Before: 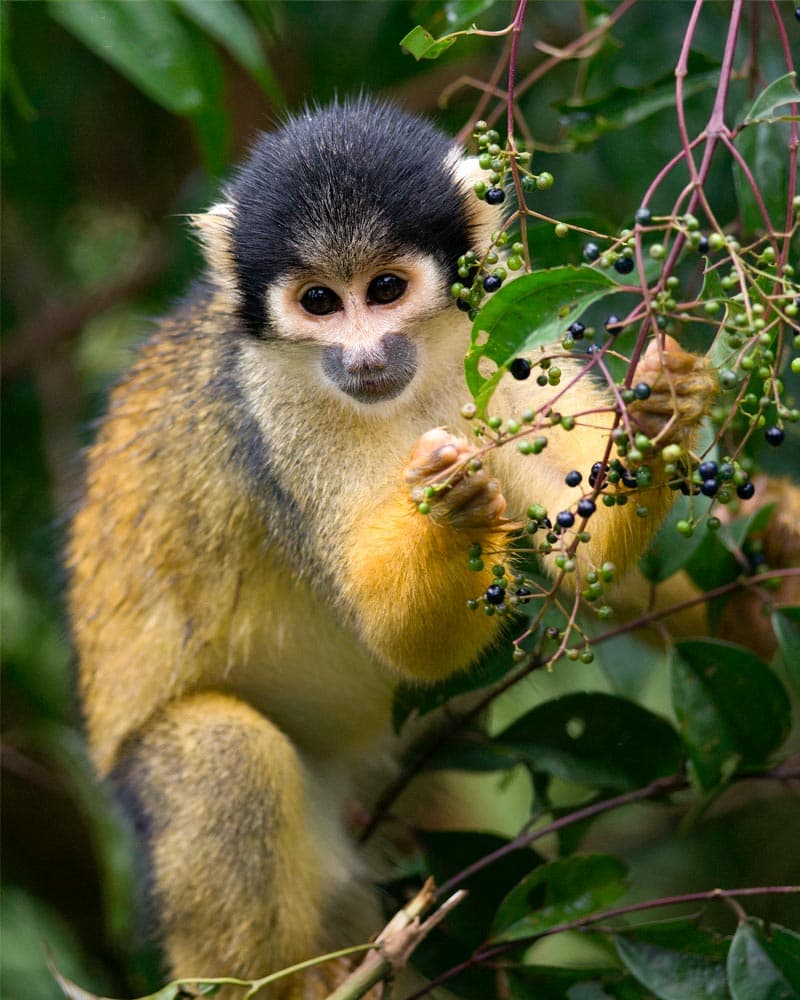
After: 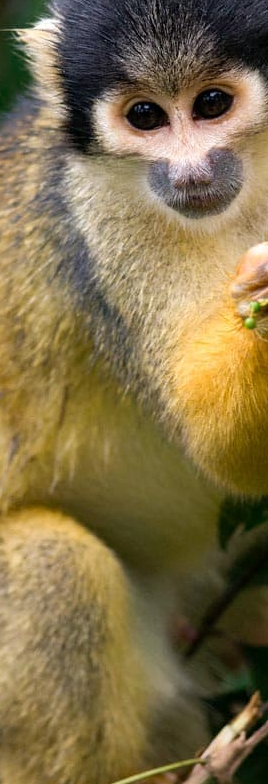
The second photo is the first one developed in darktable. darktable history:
levels: mode automatic
crop and rotate: left 21.77%, top 18.528%, right 44.676%, bottom 2.997%
